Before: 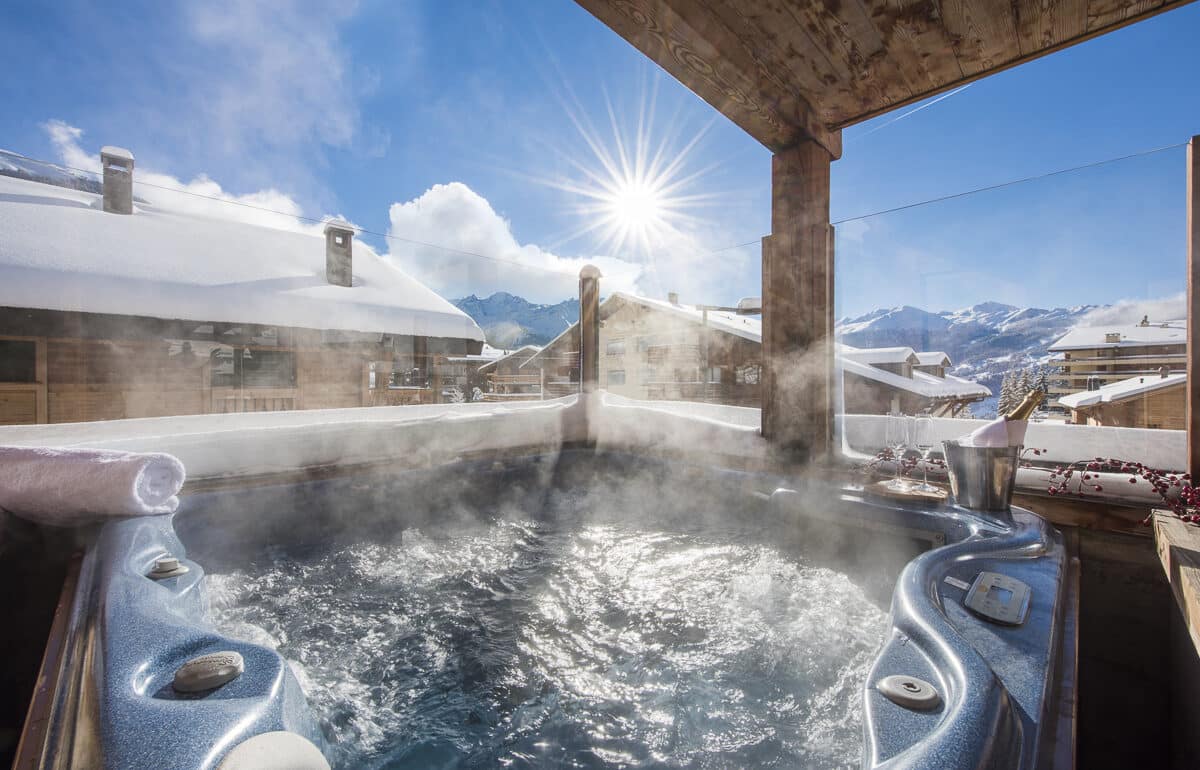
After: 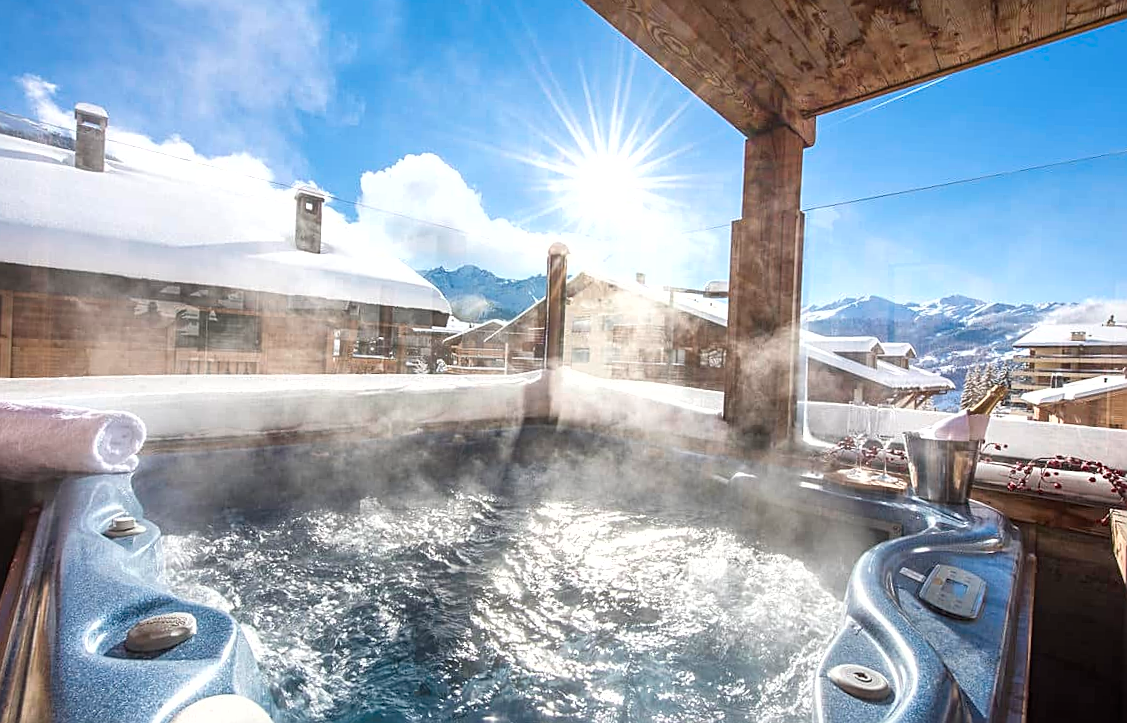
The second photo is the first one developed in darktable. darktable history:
exposure: black level correction 0, exposure 0.5 EV, compensate exposure bias true, compensate highlight preservation false
crop and rotate: angle -2.38°
sharpen: on, module defaults
shadows and highlights: radius 125.46, shadows 30.51, highlights -30.51, low approximation 0.01, soften with gaussian
